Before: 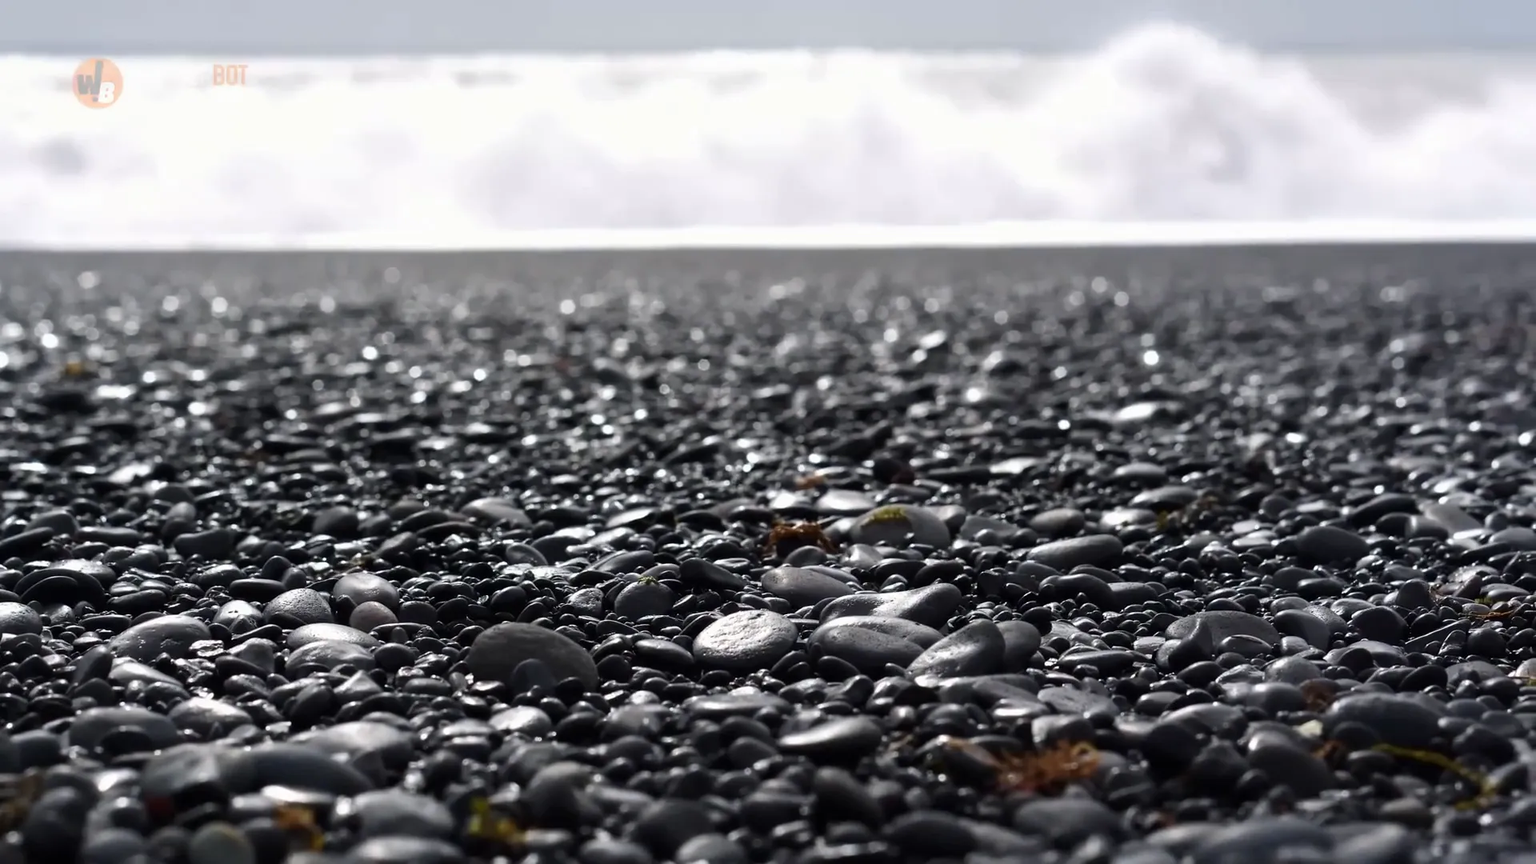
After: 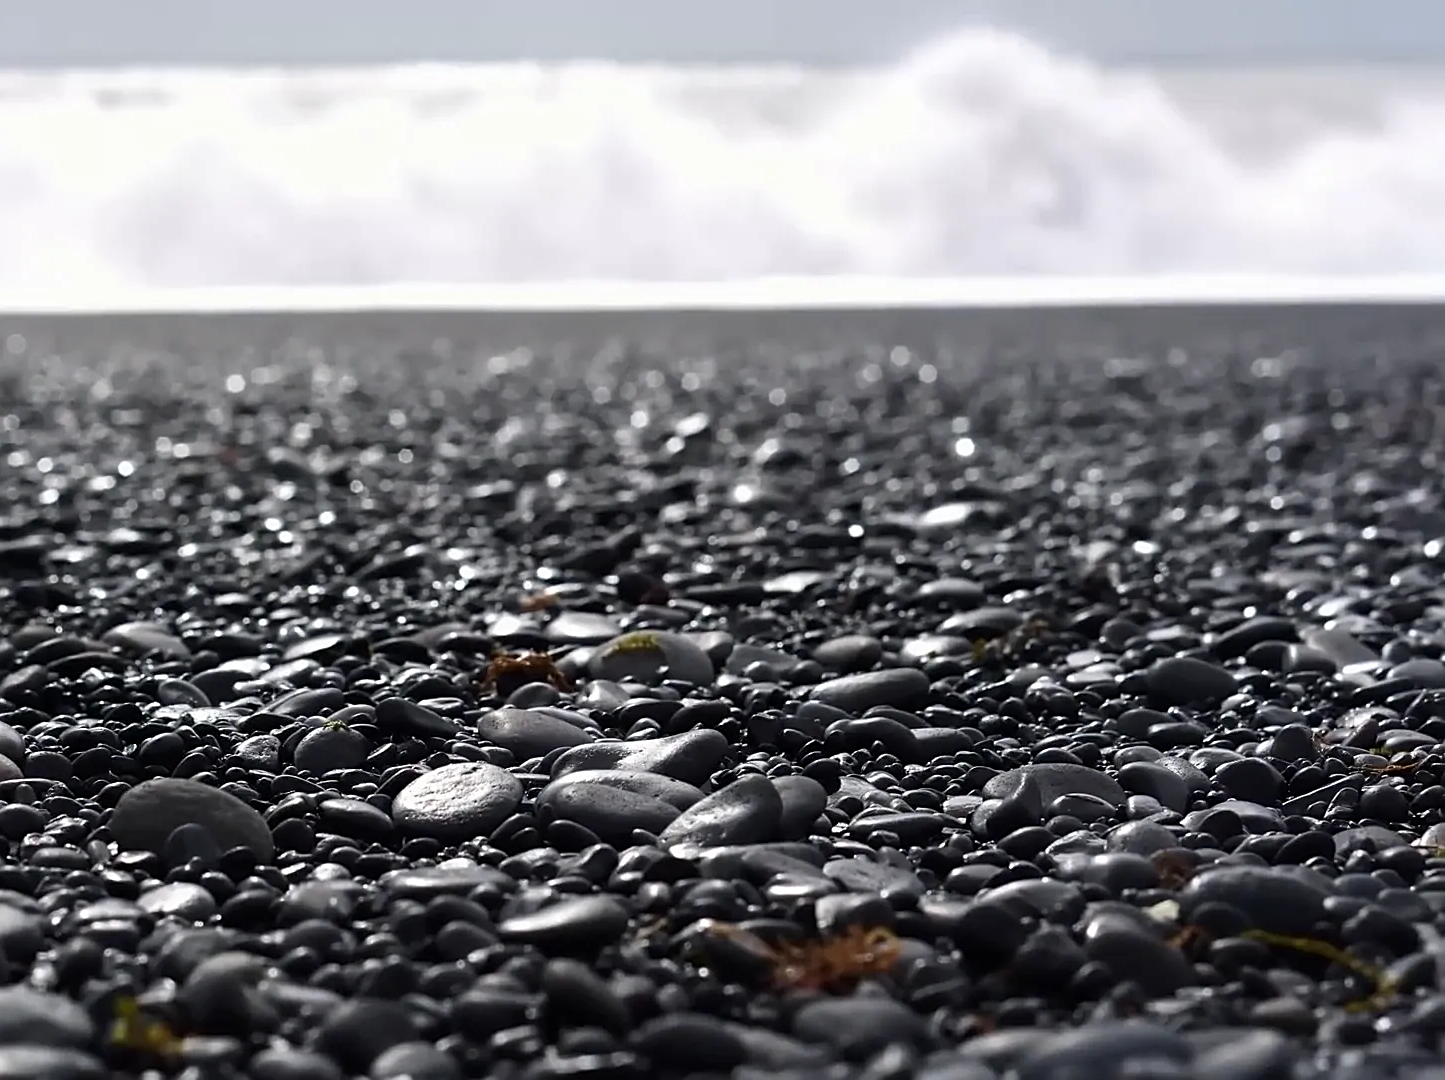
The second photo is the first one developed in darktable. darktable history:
crop and rotate: left 24.702%
sharpen: on, module defaults
